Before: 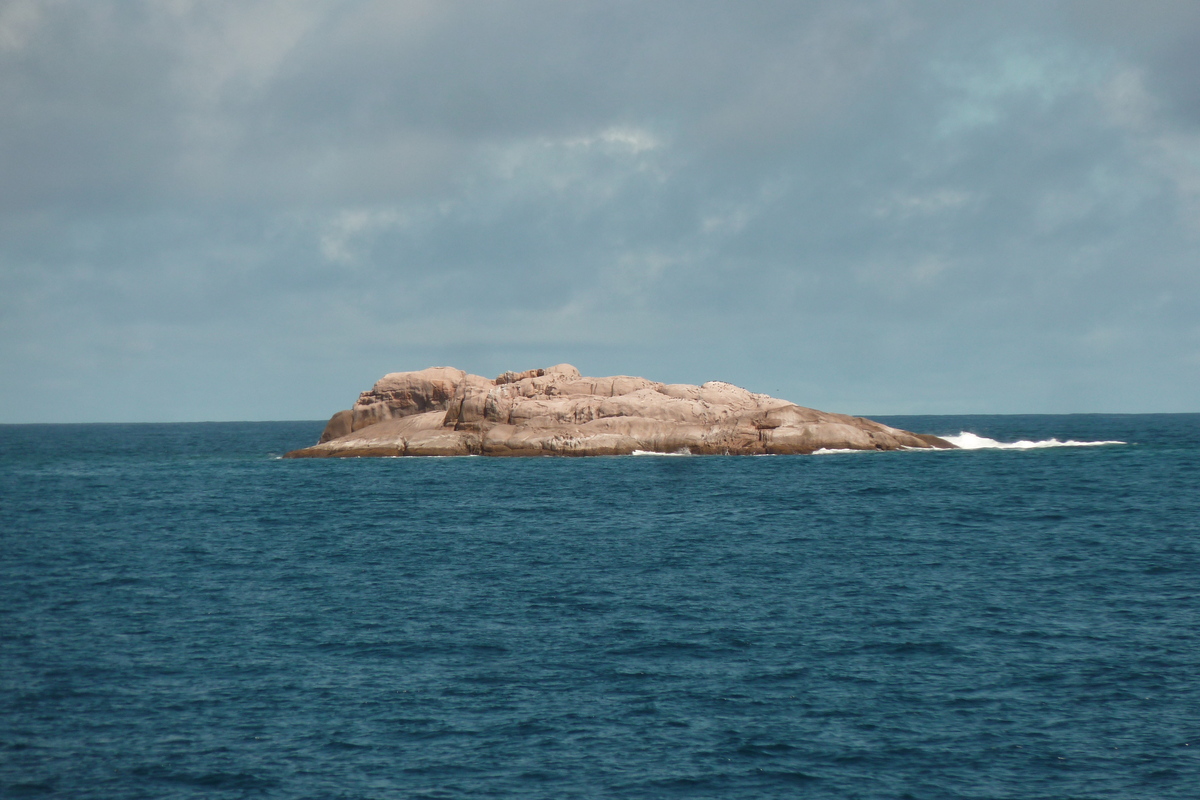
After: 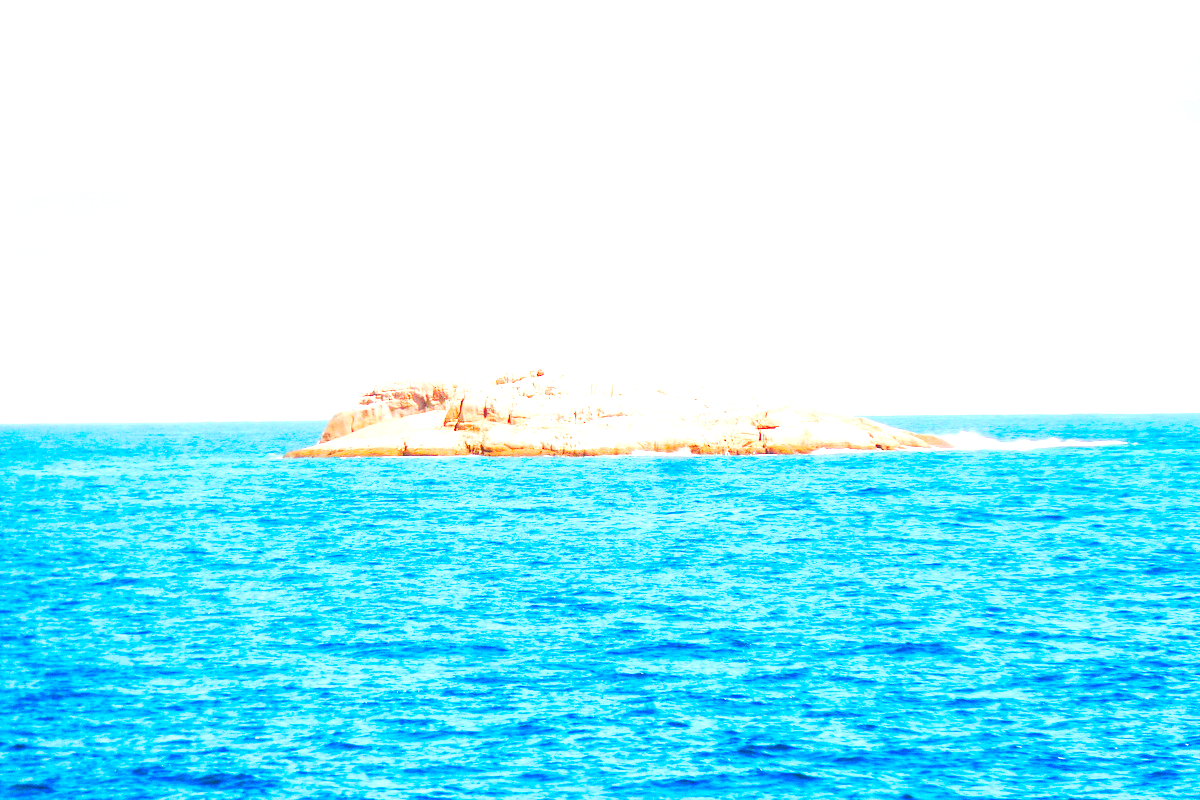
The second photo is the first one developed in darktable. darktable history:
levels: levels [0.008, 0.318, 0.836]
exposure: black level correction 0, exposure 0.699 EV, compensate highlight preservation false
base curve: curves: ch0 [(0, 0) (0.04, 0.03) (0.133, 0.232) (0.448, 0.748) (0.843, 0.968) (1, 1)], preserve colors none
tone curve: curves: ch0 [(0, 0) (0.003, 0.031) (0.011, 0.033) (0.025, 0.036) (0.044, 0.045) (0.069, 0.06) (0.1, 0.079) (0.136, 0.109) (0.177, 0.15) (0.224, 0.192) (0.277, 0.262) (0.335, 0.347) (0.399, 0.433) (0.468, 0.528) (0.543, 0.624) (0.623, 0.705) (0.709, 0.788) (0.801, 0.865) (0.898, 0.933) (1, 1)], preserve colors none
